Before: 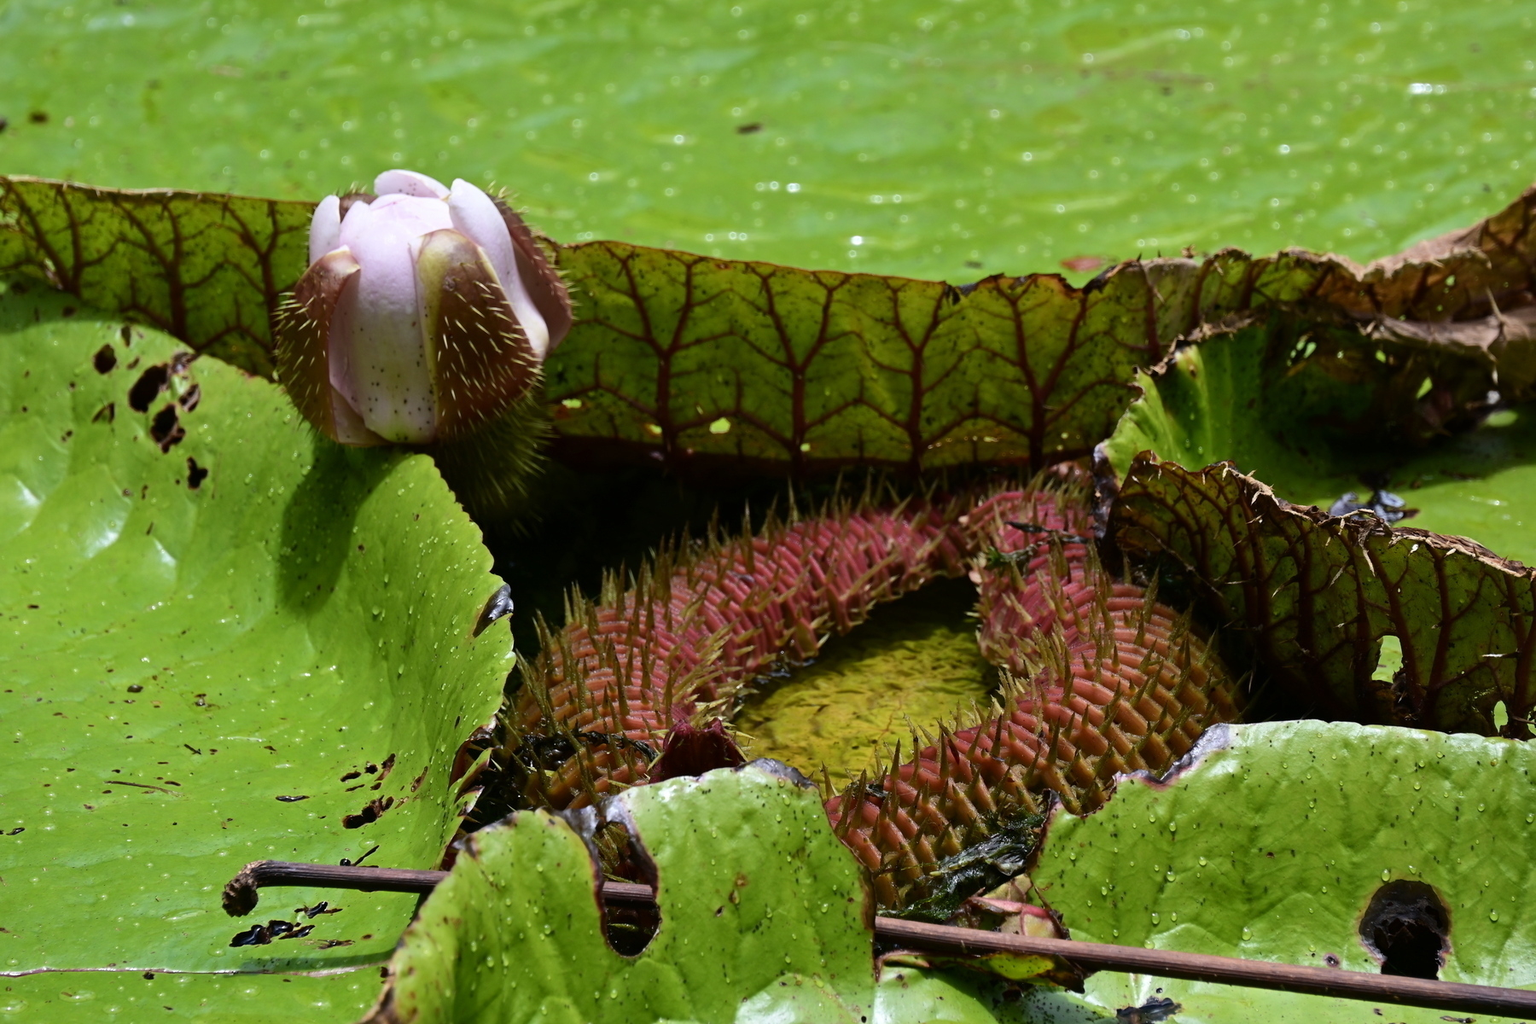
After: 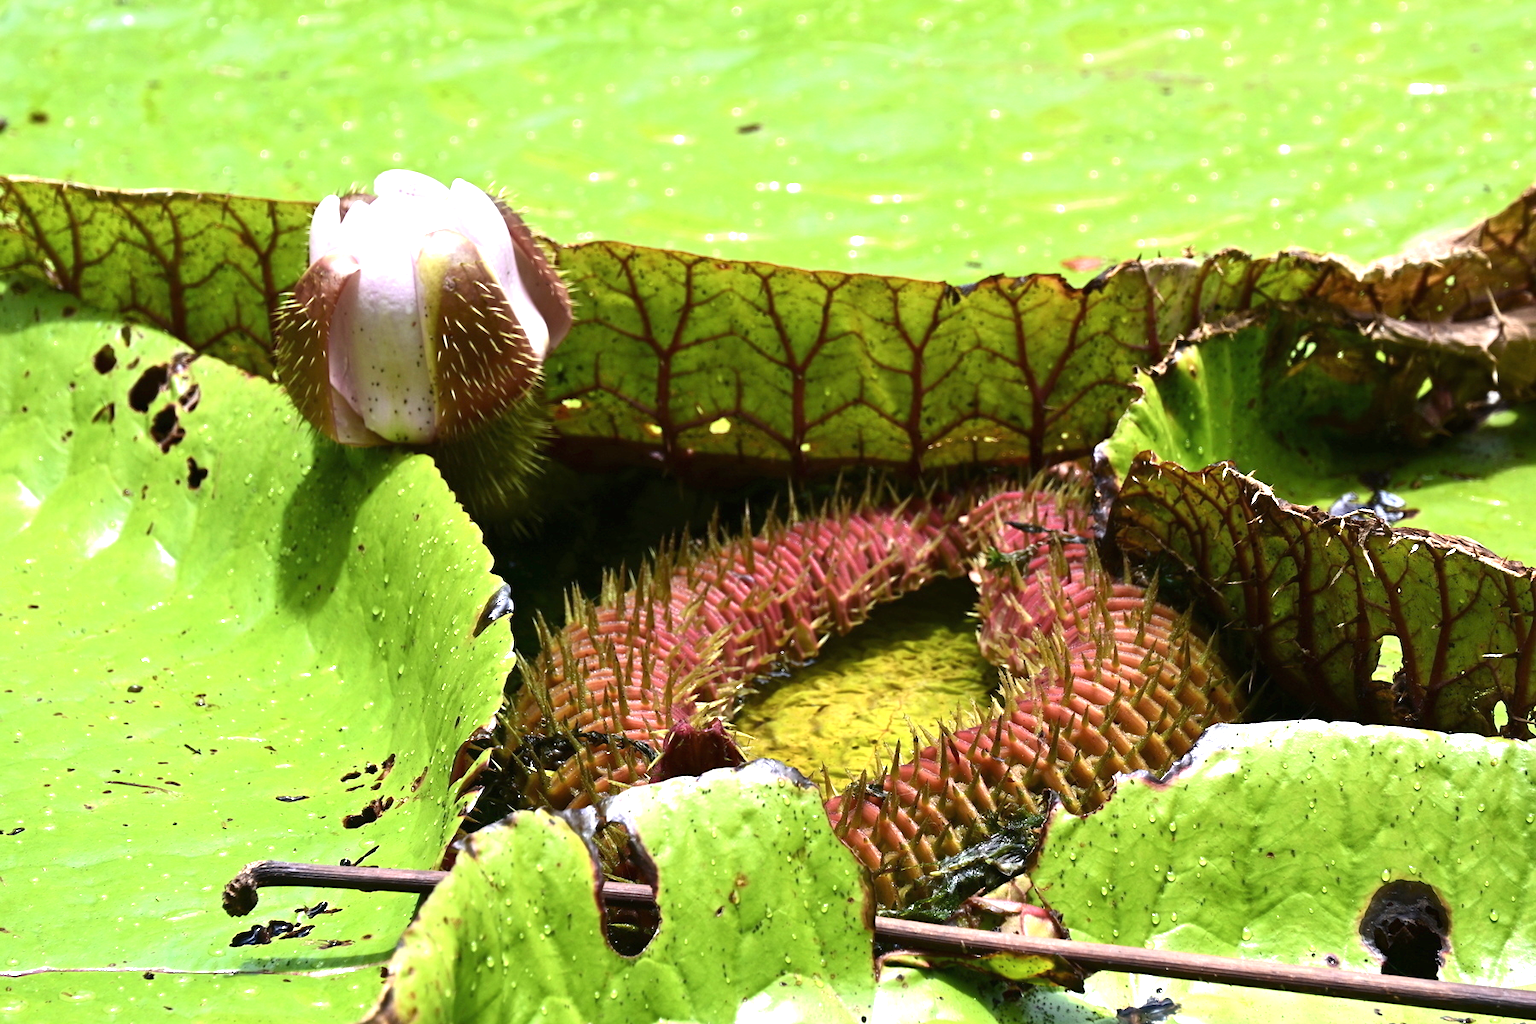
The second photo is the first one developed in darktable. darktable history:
shadows and highlights: shadows -12.92, white point adjustment 3.98, highlights 26.76
exposure: black level correction 0, exposure 1.199 EV, compensate exposure bias true, compensate highlight preservation false
